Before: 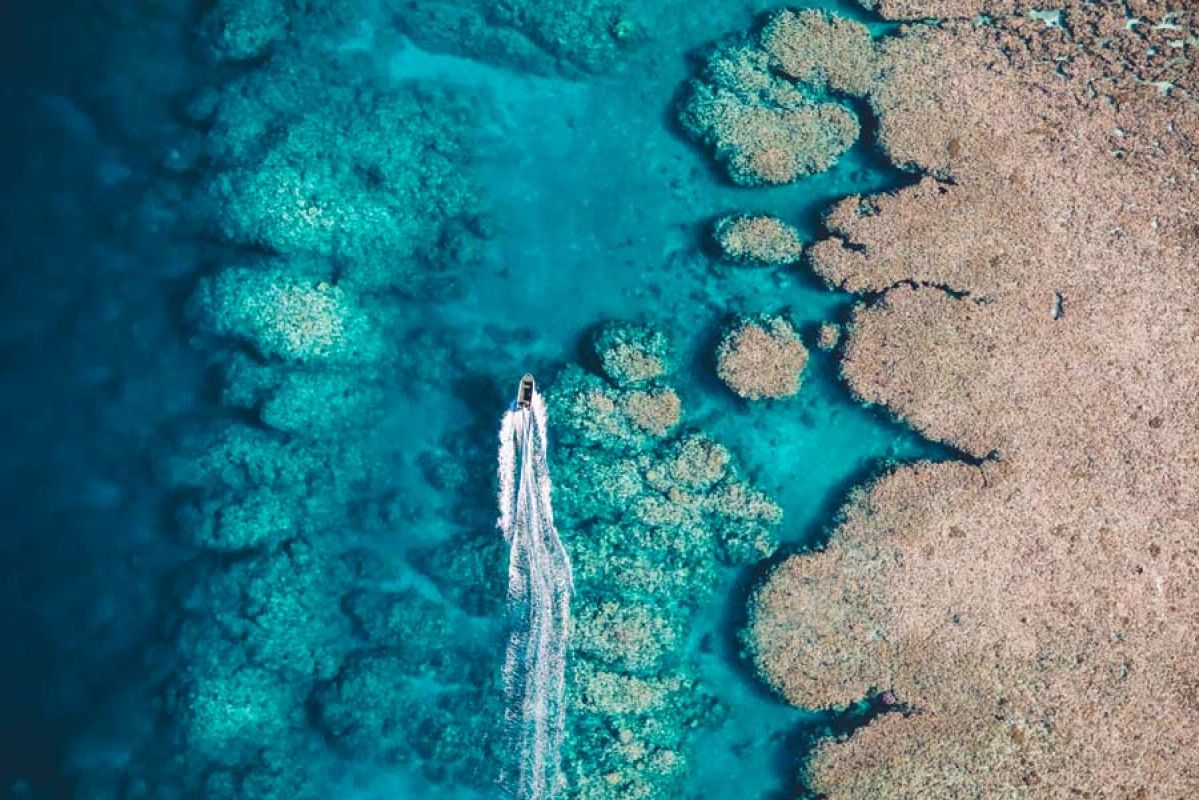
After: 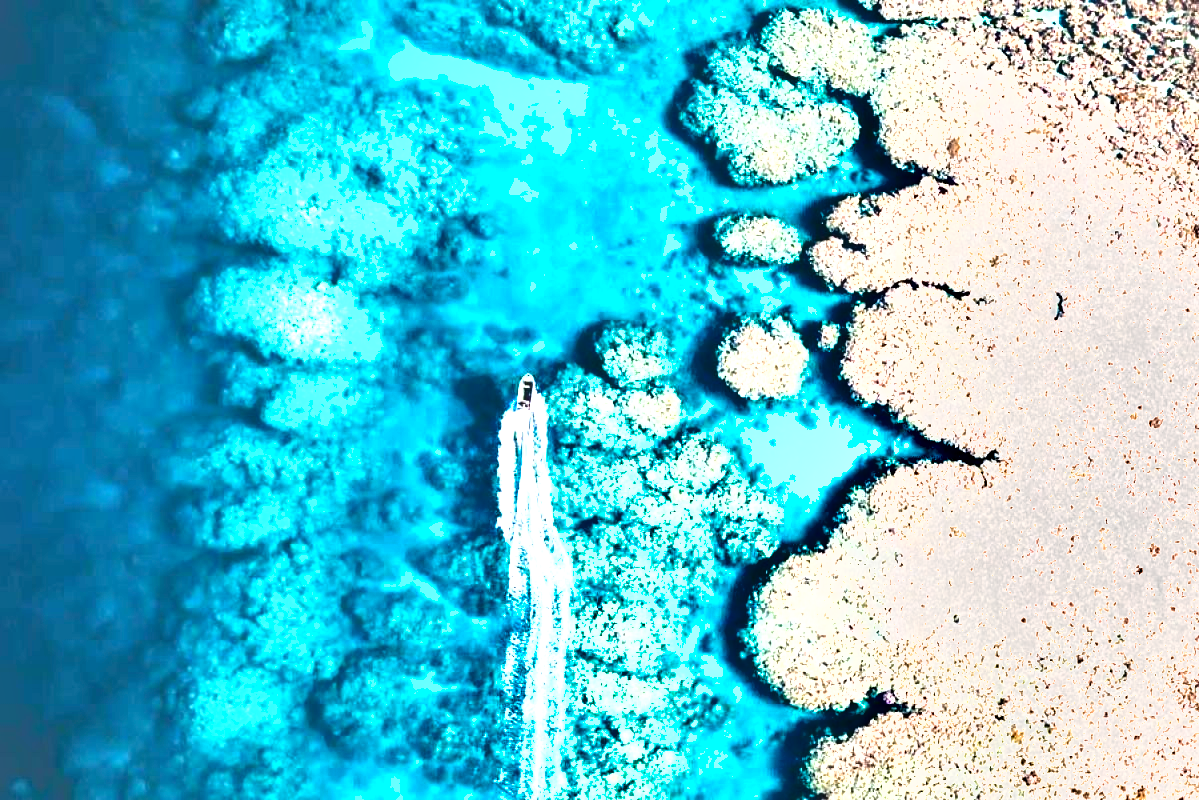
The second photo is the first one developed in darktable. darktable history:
exposure: exposure 2 EV, compensate exposure bias true, compensate highlight preservation false
shadows and highlights: soften with gaussian
